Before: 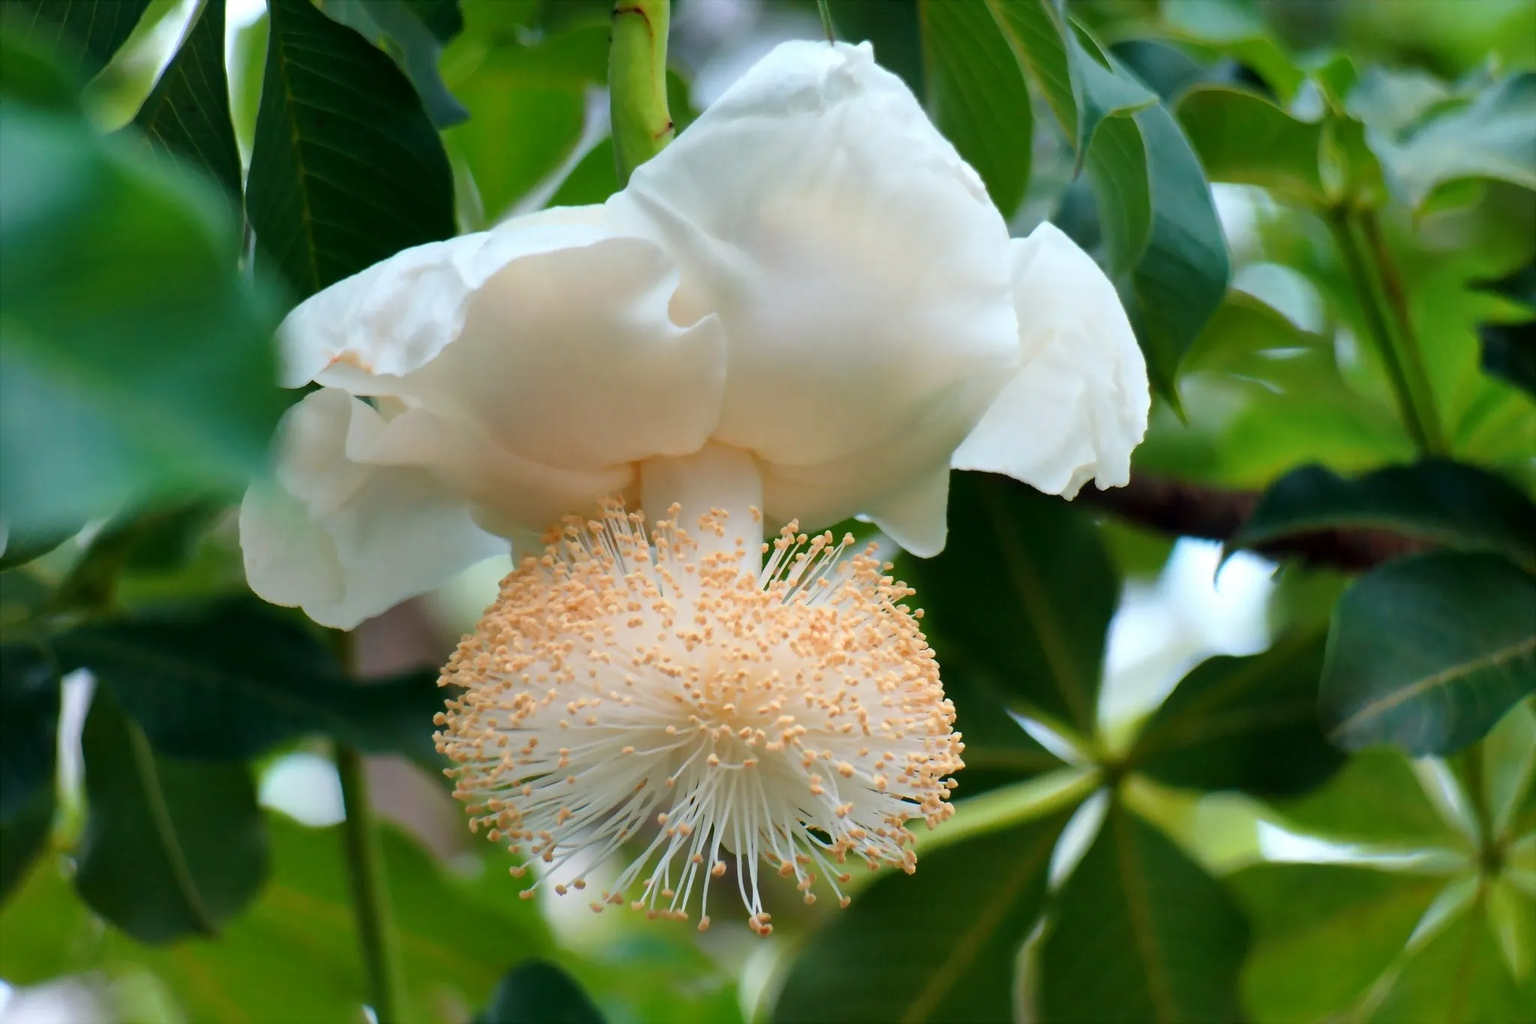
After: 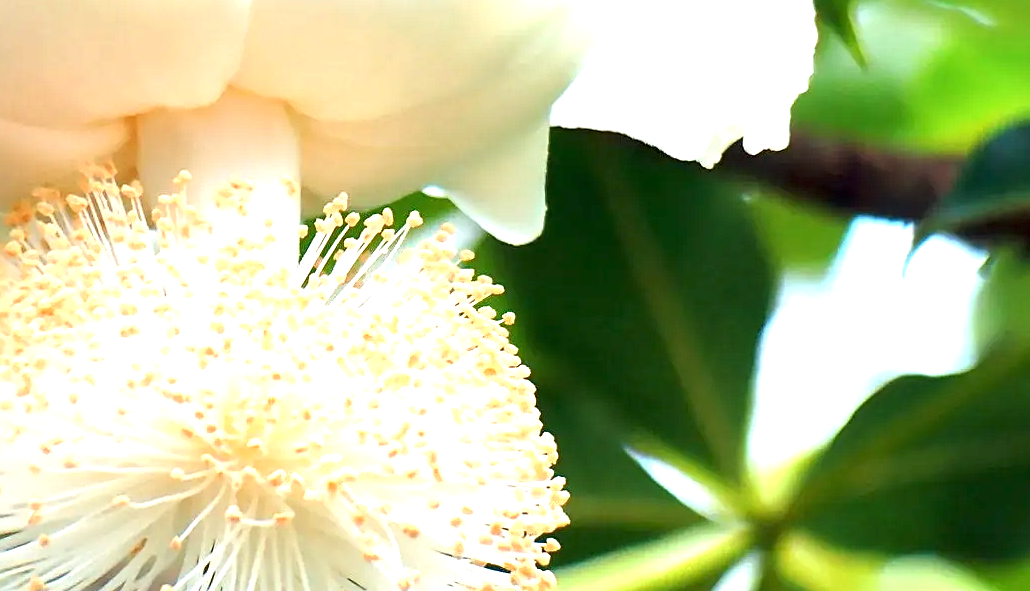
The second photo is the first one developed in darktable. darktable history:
exposure: black level correction 0, exposure 1.45 EV, compensate exposure bias true, compensate highlight preservation false
crop: left 35.03%, top 36.625%, right 14.663%, bottom 20.057%
sharpen: on, module defaults
